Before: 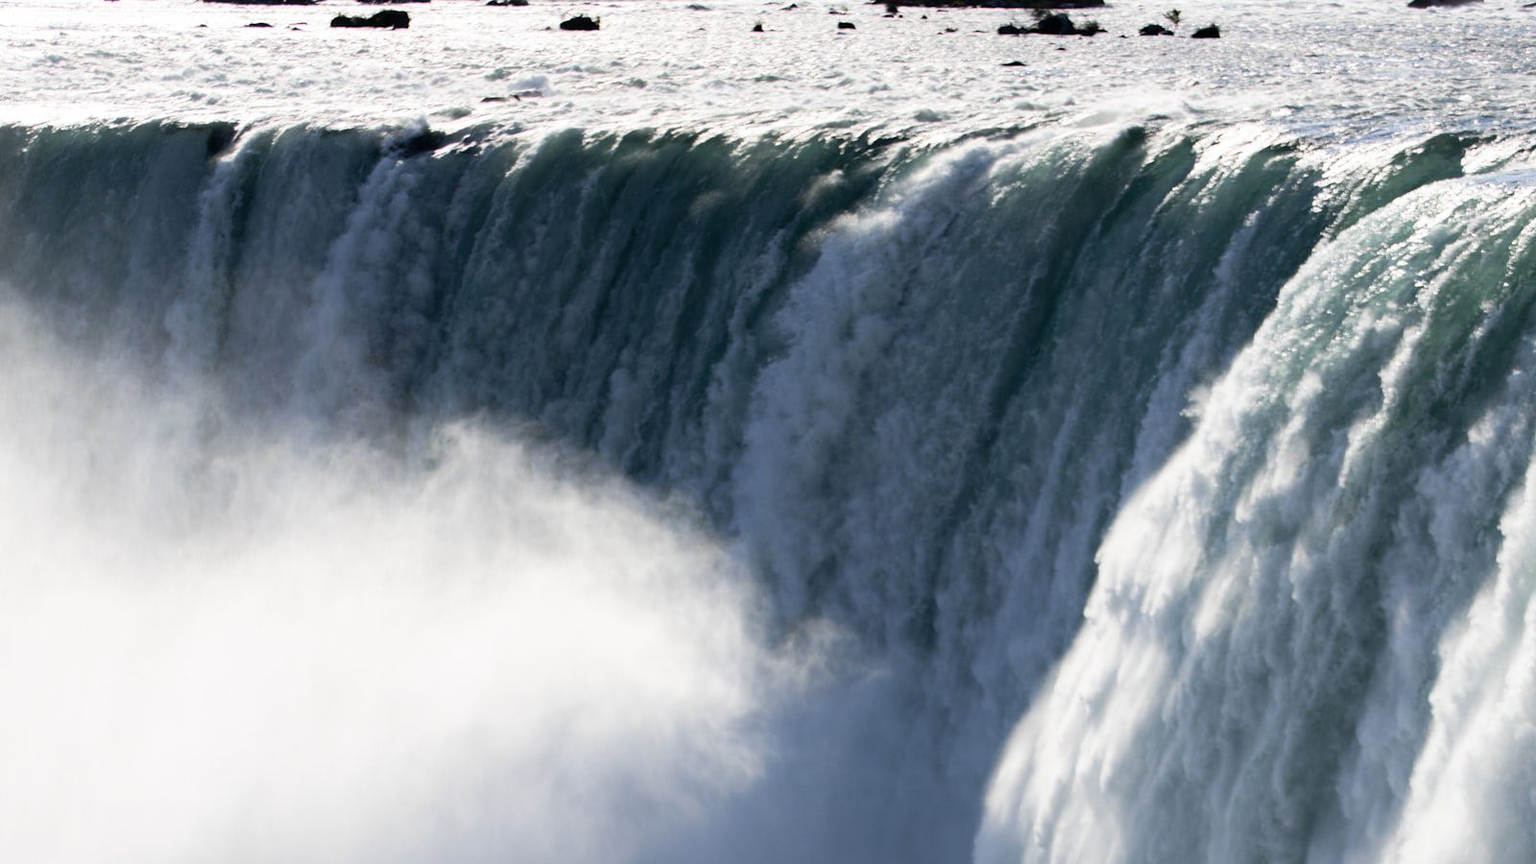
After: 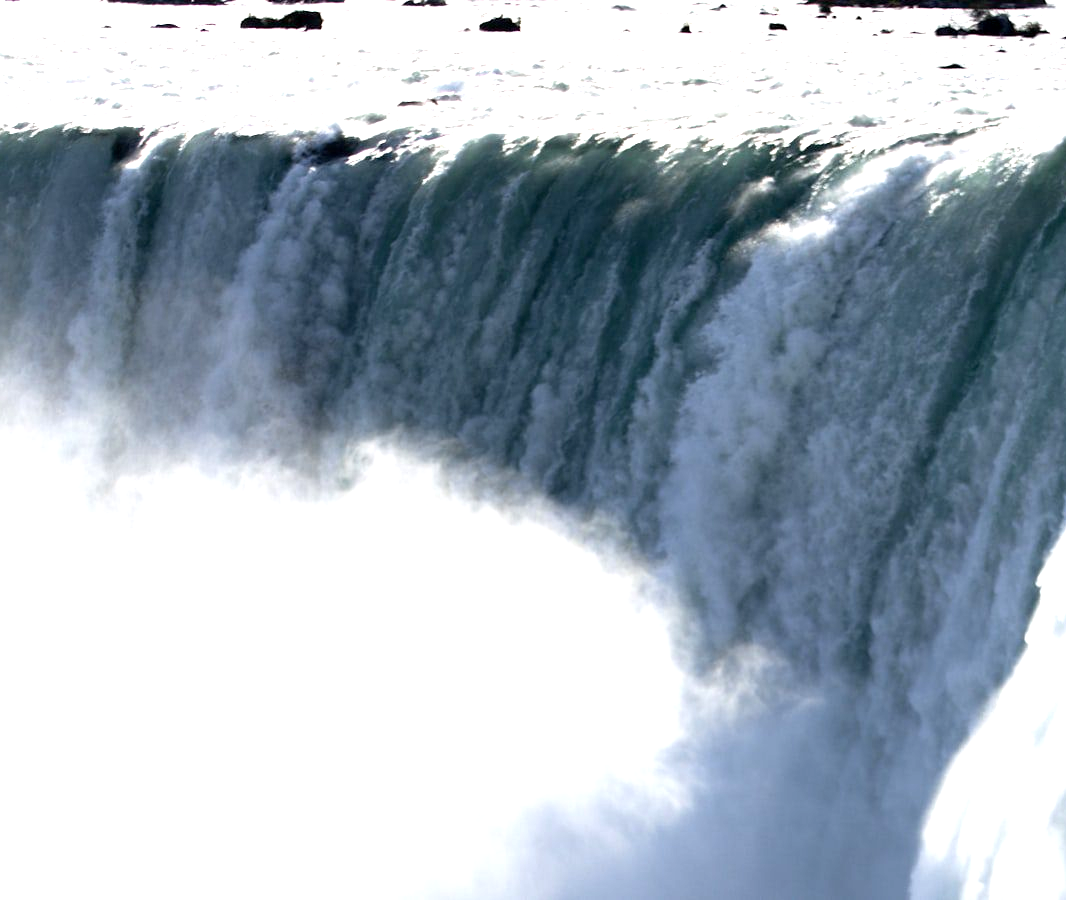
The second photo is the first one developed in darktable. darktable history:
crop and rotate: left 6.617%, right 26.717%
shadows and highlights: radius 110.86, shadows 51.09, white point adjustment 9.16, highlights -4.17, highlights color adjustment 32.2%, soften with gaussian
exposure: black level correction 0.001, exposure 0.675 EV, compensate highlight preservation false
